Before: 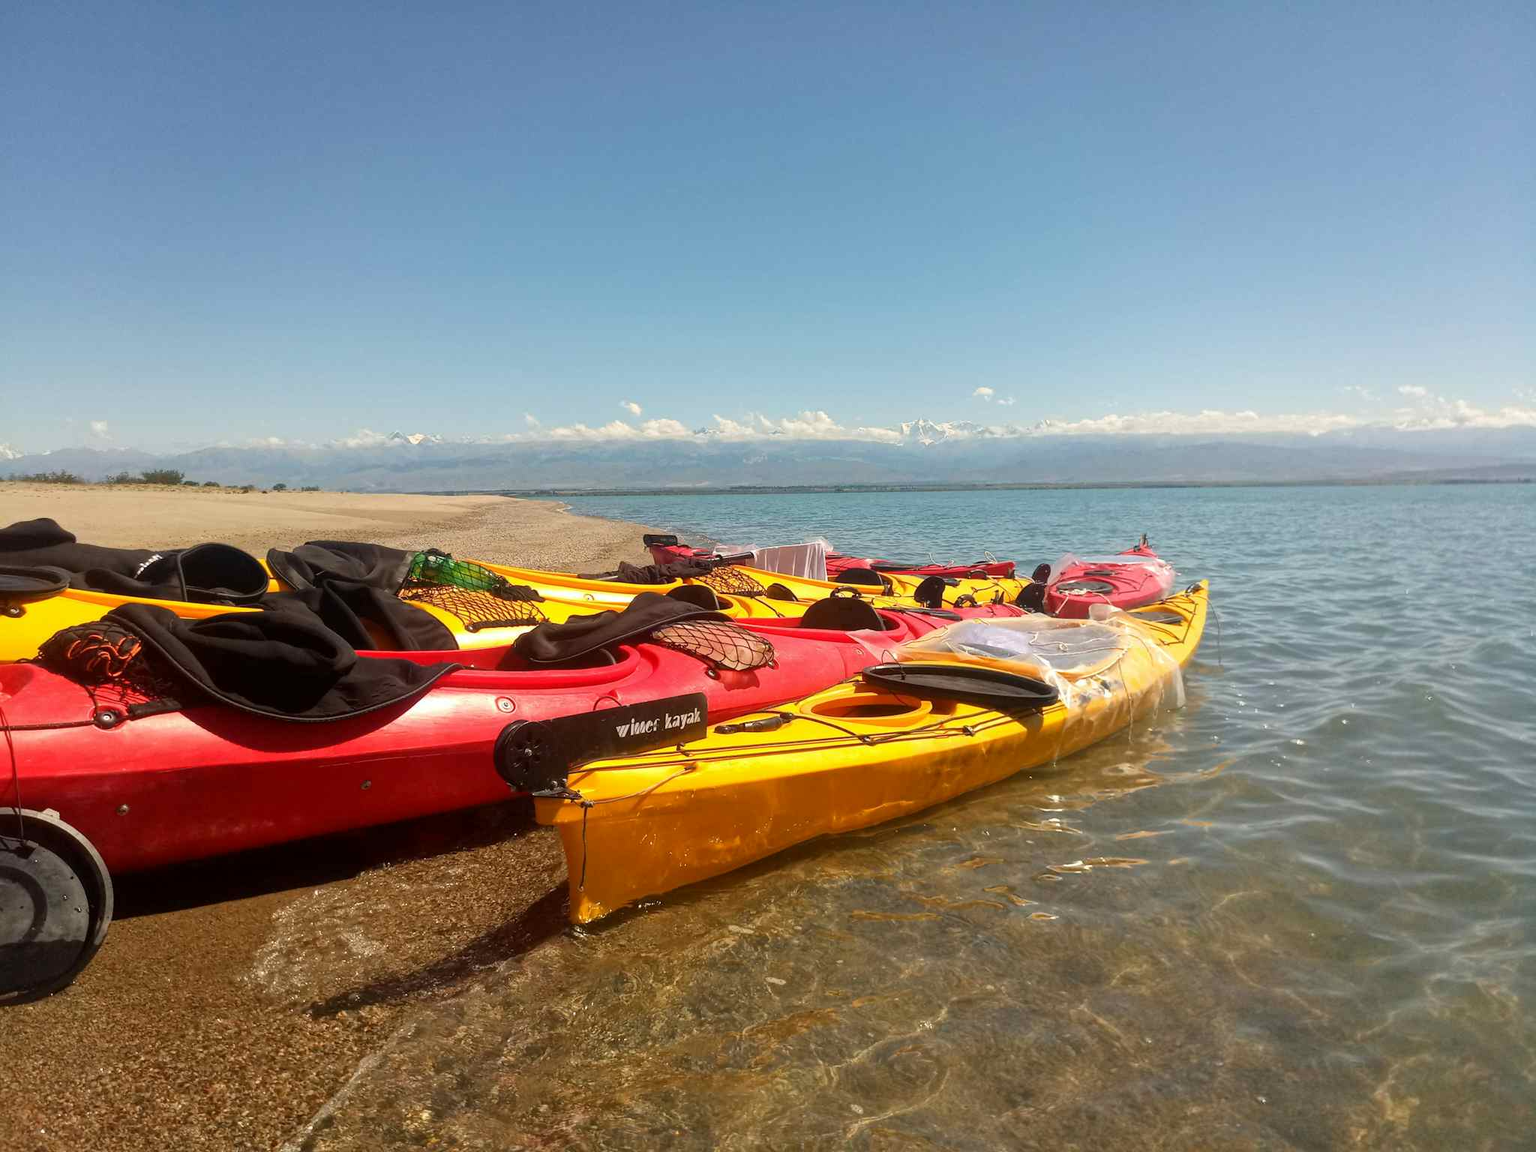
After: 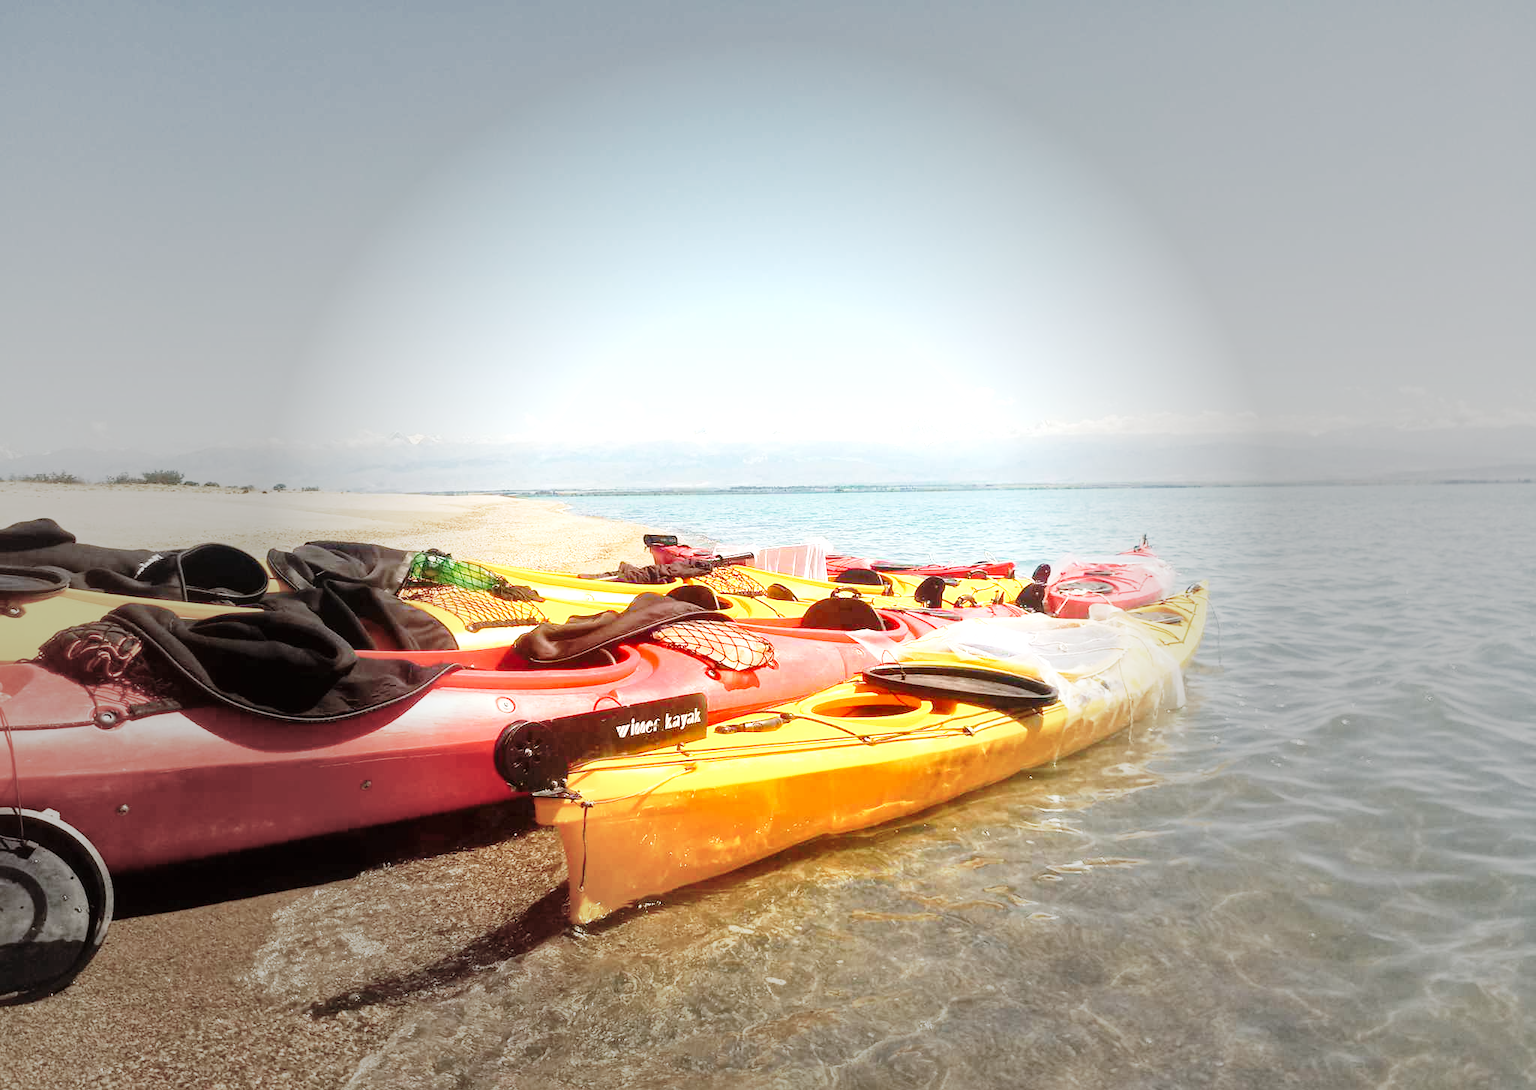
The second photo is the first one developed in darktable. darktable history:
base curve: curves: ch0 [(0, 0) (0.028, 0.03) (0.121, 0.232) (0.46, 0.748) (0.859, 0.968) (1, 1)], preserve colors none
vignetting: fall-off start 31.65%, fall-off radius 34.54%, unbound false
exposure: black level correction 0, exposure 1.1 EV, compensate highlight preservation false
crop and rotate: top 0.004%, bottom 5.289%
